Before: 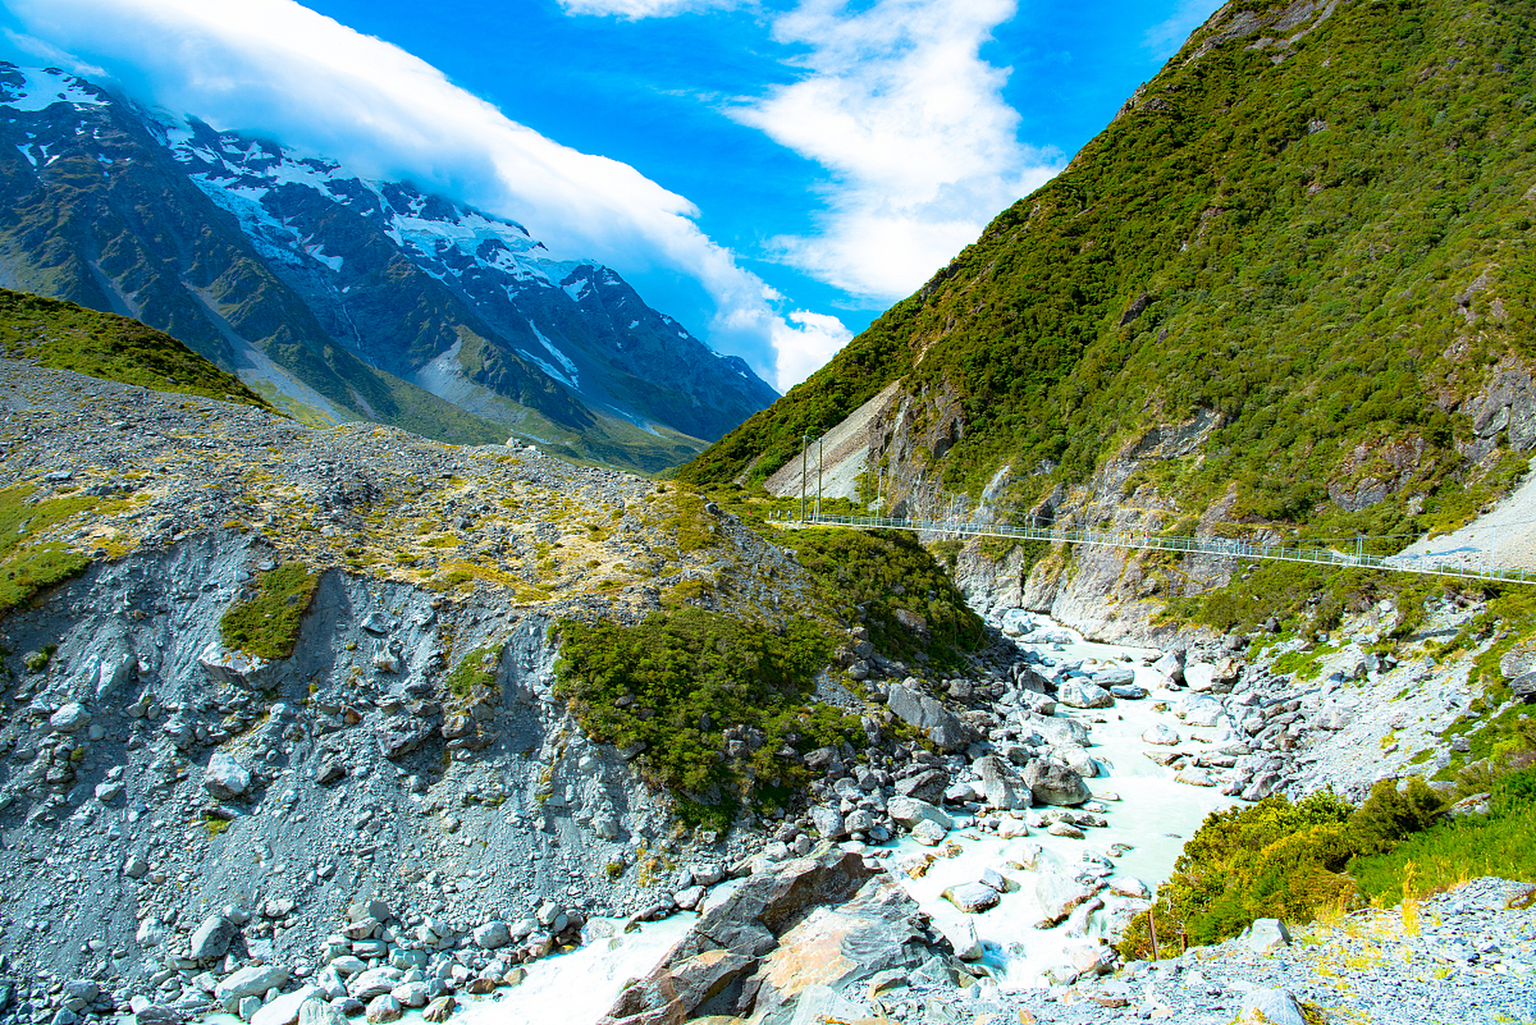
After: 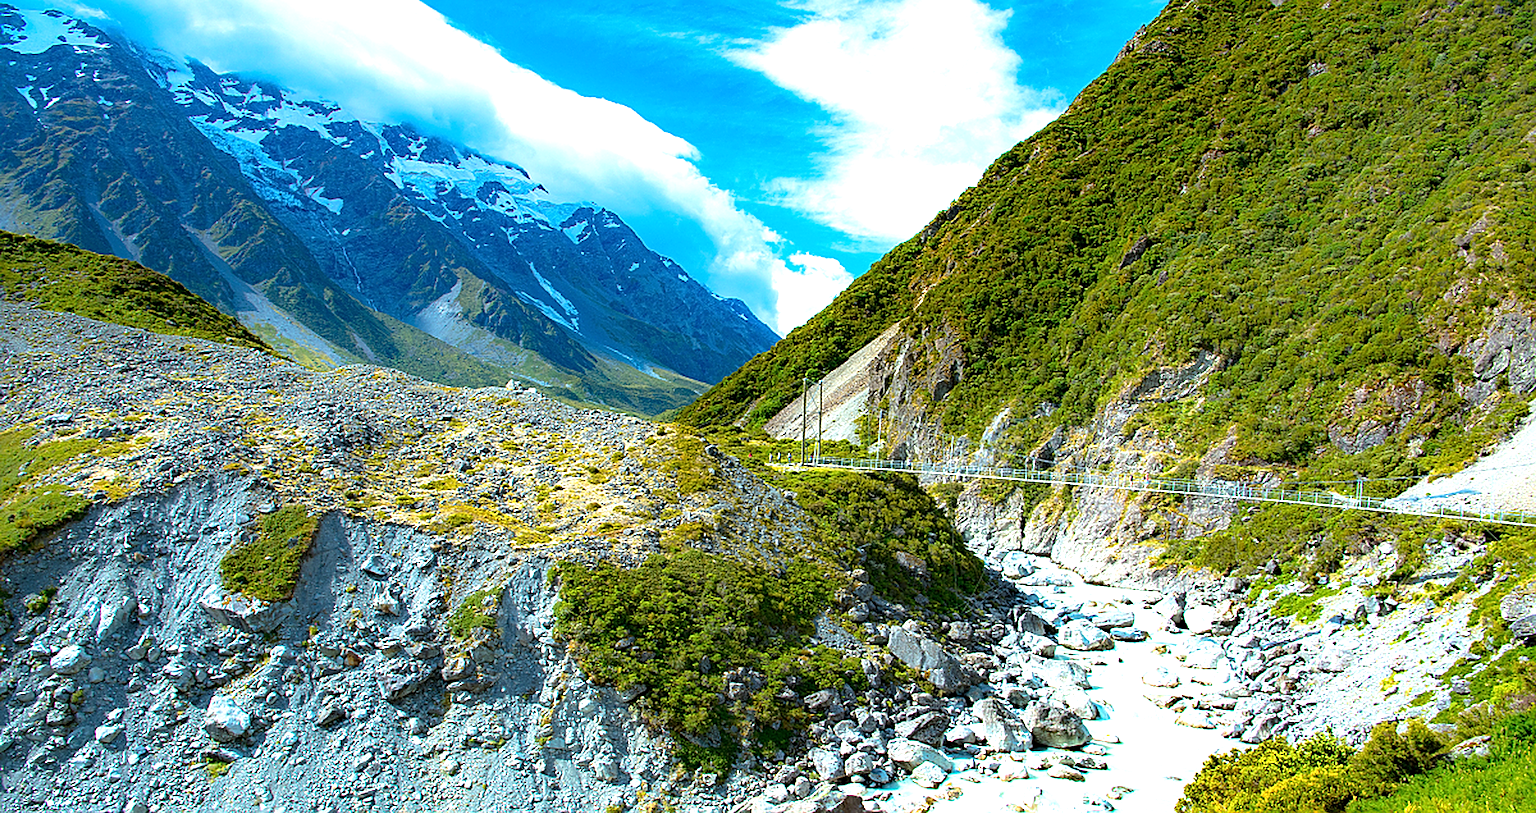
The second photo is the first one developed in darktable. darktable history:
exposure: black level correction 0, exposure 0.5 EV, compensate exposure bias true, compensate highlight preservation false
crop and rotate: top 5.667%, bottom 14.937%
sharpen: on, module defaults
